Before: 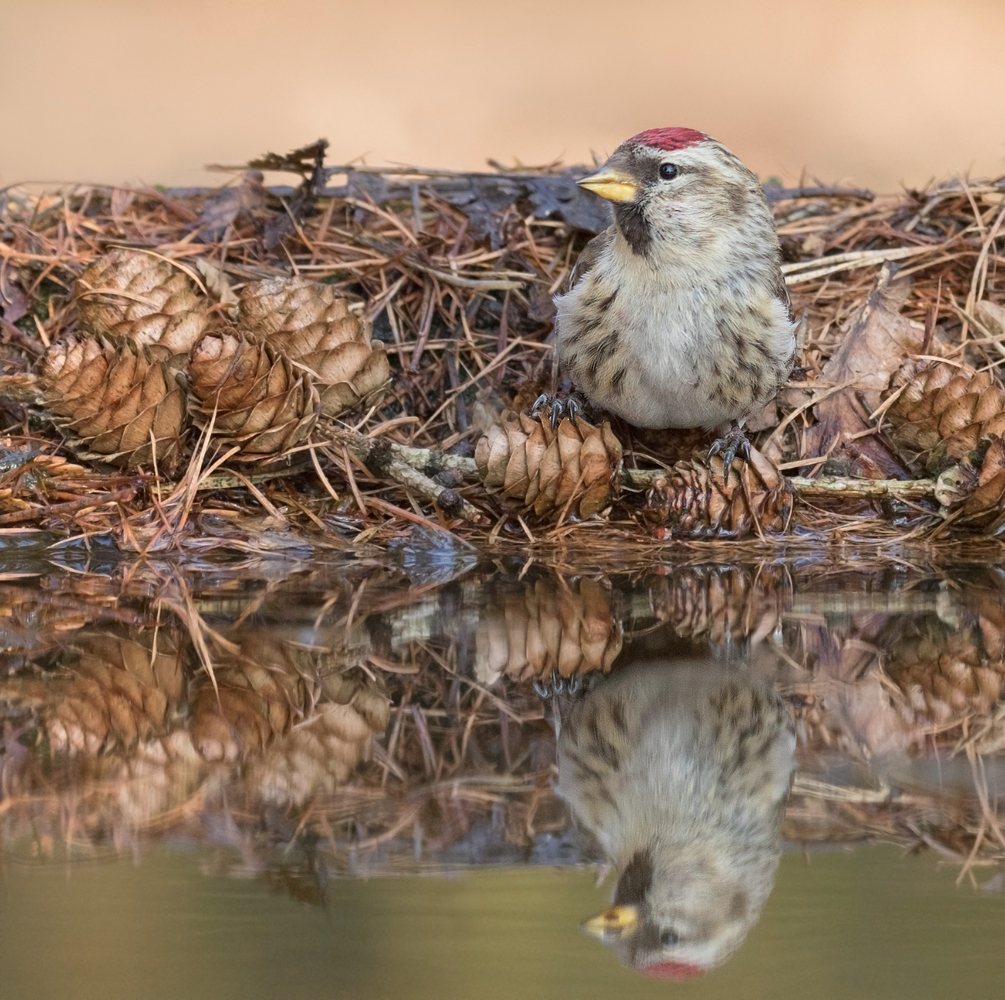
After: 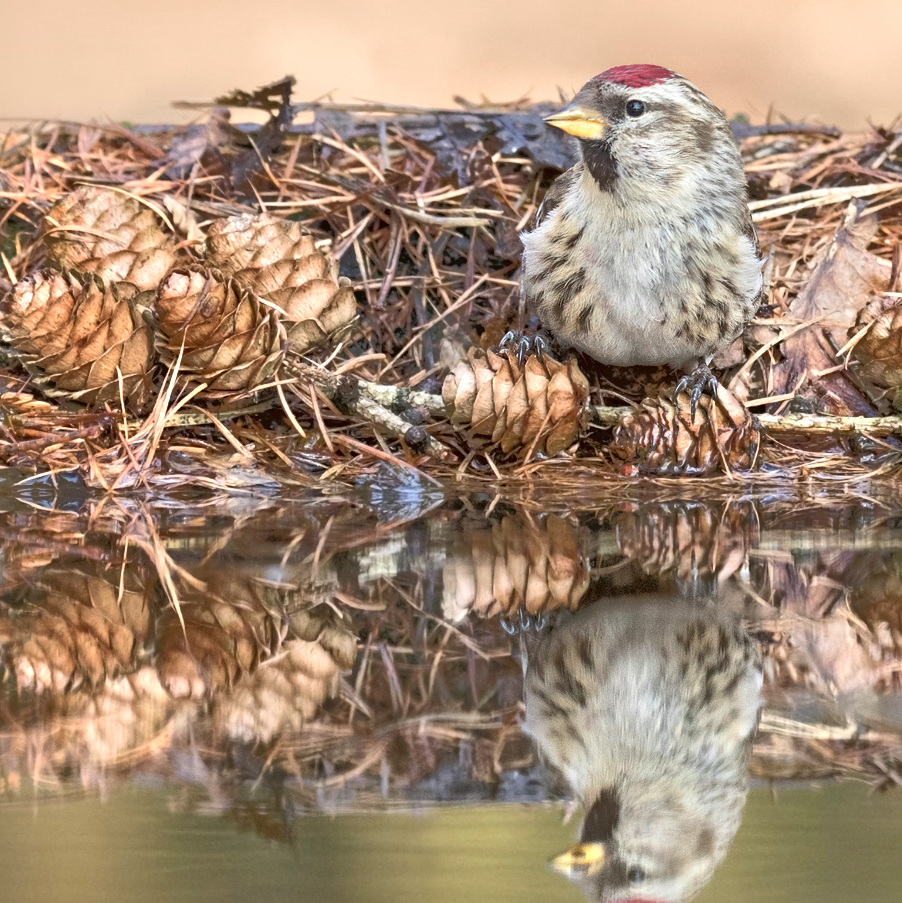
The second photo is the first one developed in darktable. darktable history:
local contrast: mode bilateral grid, contrast 20, coarseness 50, detail 150%, midtone range 0.2
exposure: black level correction 0, exposure 0.691 EV, compensate highlight preservation false
crop: left 3.351%, top 6.362%, right 6.844%, bottom 3.274%
tone equalizer: -7 EV -0.638 EV, -6 EV 0.973 EV, -5 EV -0.438 EV, -4 EV 0.464 EV, -3 EV 0.442 EV, -2 EV 0.176 EV, -1 EV -0.153 EV, +0 EV -0.387 EV
